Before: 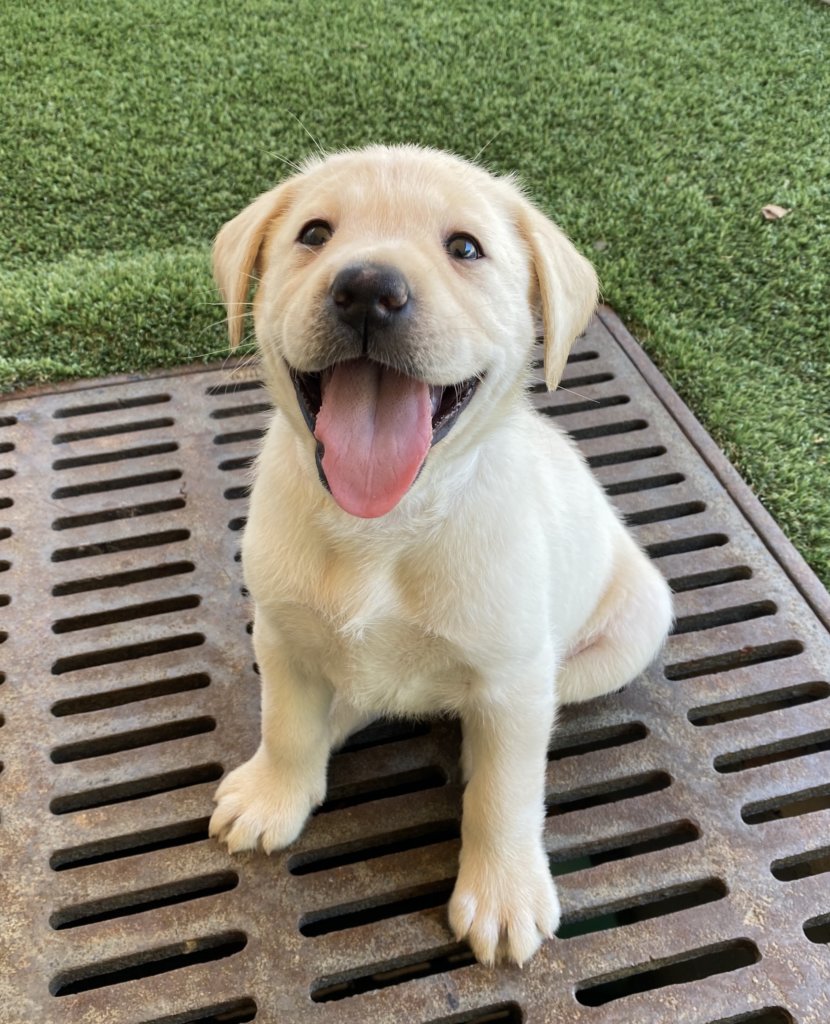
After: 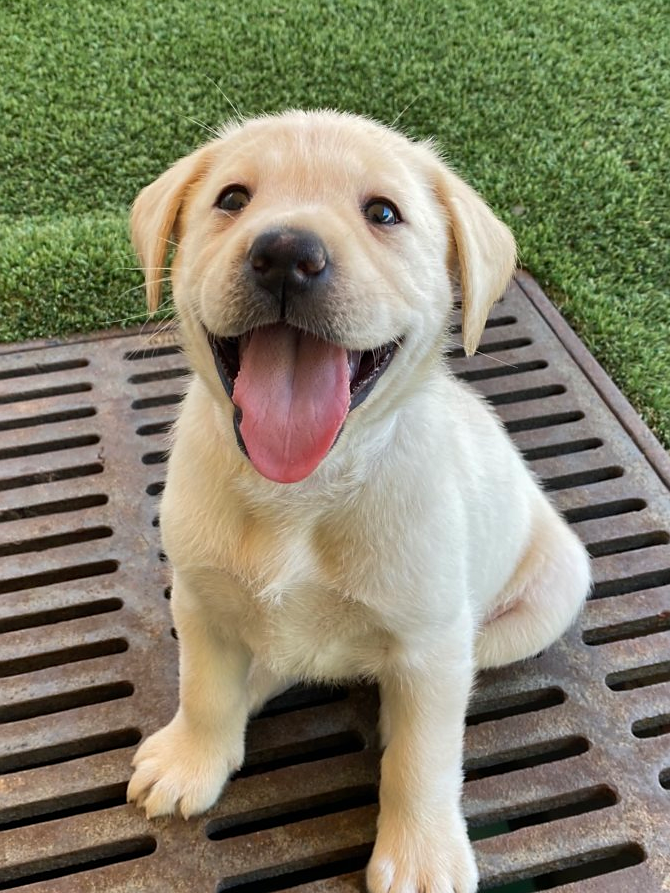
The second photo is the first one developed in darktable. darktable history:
sharpen: radius 1.598, amount 0.359, threshold 1.413
crop: left 9.986%, top 3.491%, right 9.261%, bottom 9.26%
shadows and highlights: shadows 24.24, highlights -78.96, soften with gaussian
